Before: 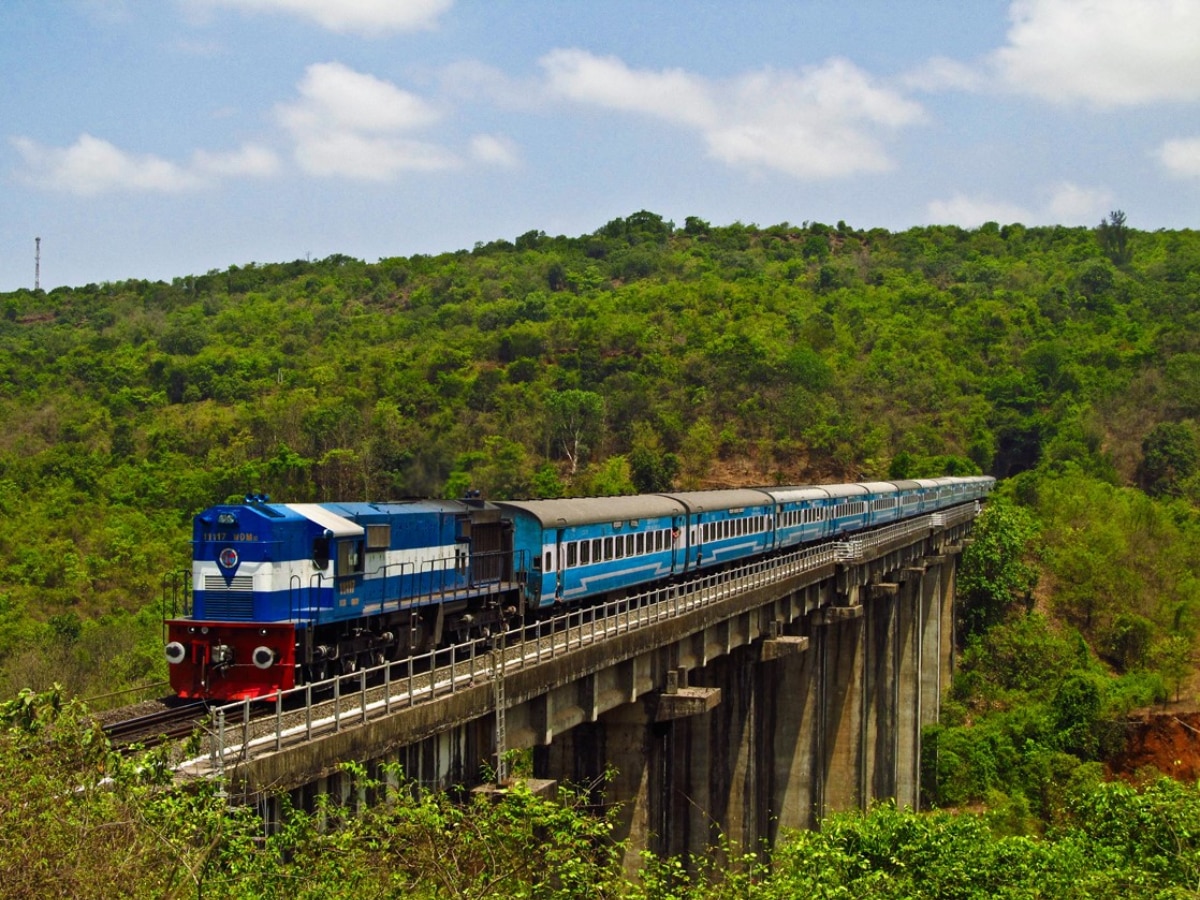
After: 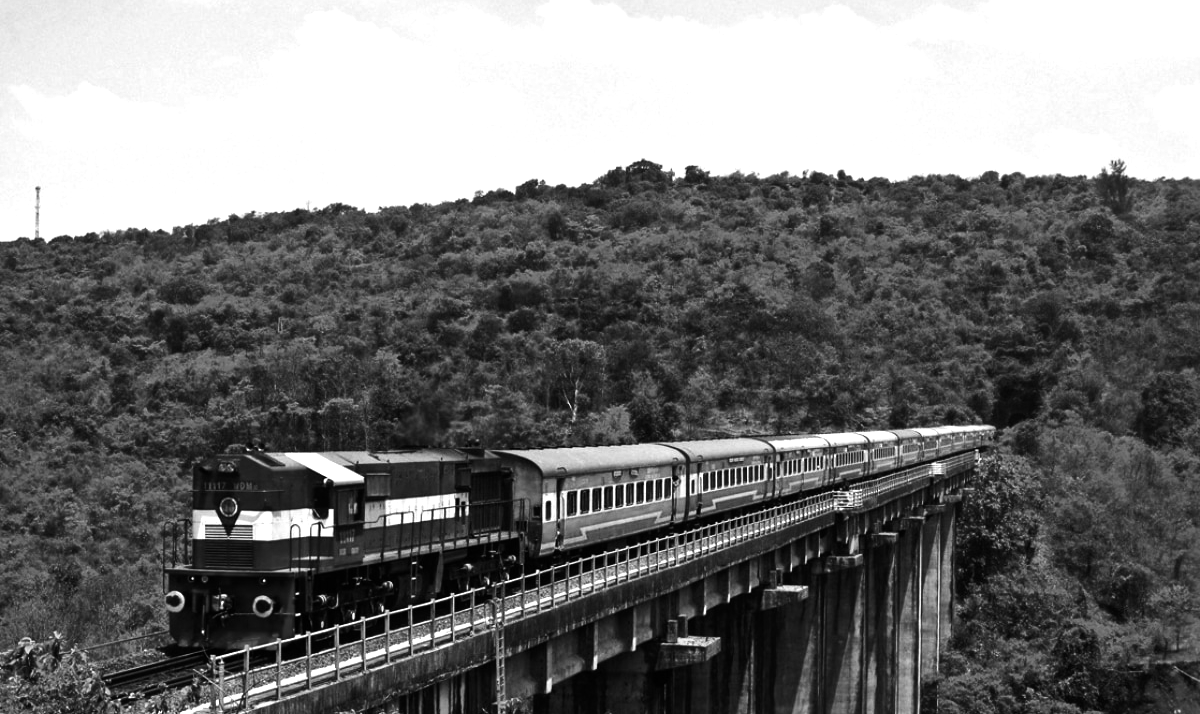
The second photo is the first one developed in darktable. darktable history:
crop and rotate: top 5.667%, bottom 14.937%
tone equalizer: -8 EV -1.08 EV, -7 EV -1.01 EV, -6 EV -0.867 EV, -5 EV -0.578 EV, -3 EV 0.578 EV, -2 EV 0.867 EV, -1 EV 1.01 EV, +0 EV 1.08 EV, edges refinement/feathering 500, mask exposure compensation -1.57 EV, preserve details no
monochrome: a -11.7, b 1.62, size 0.5, highlights 0.38
color correction: highlights a* -5.94, highlights b* 11.19
